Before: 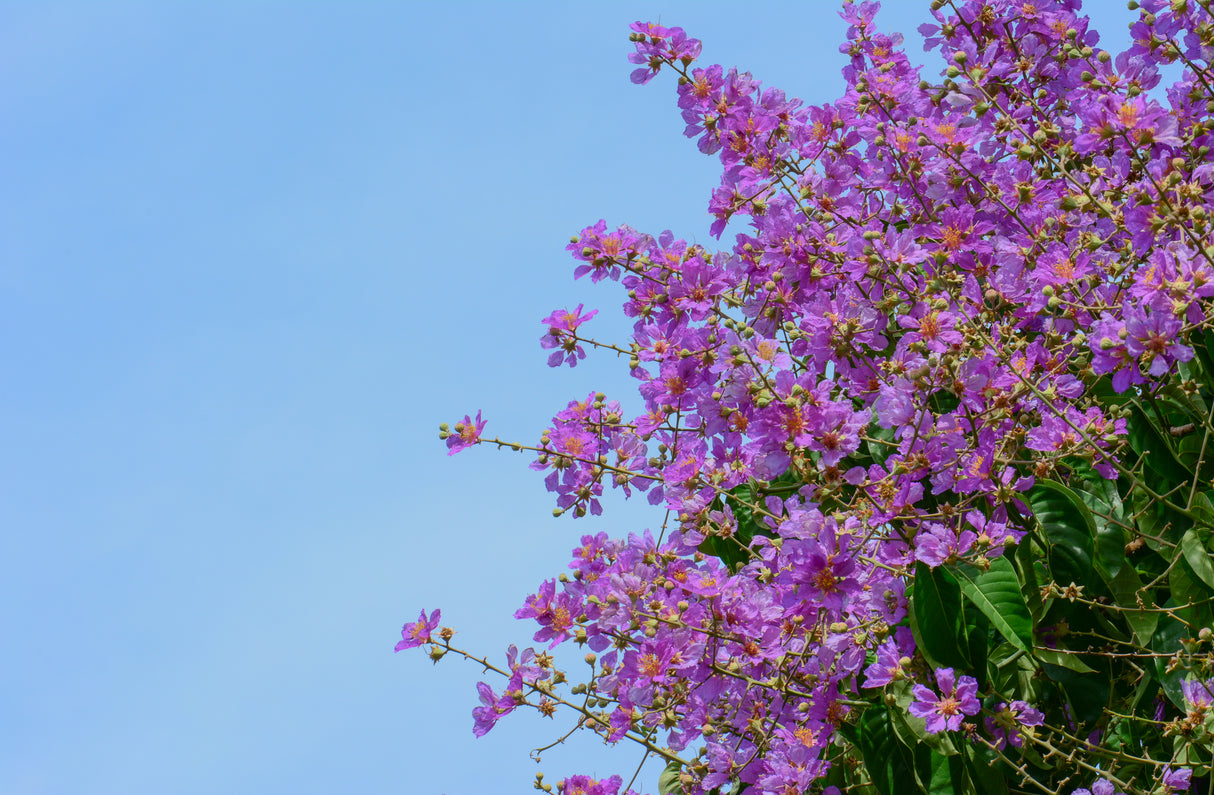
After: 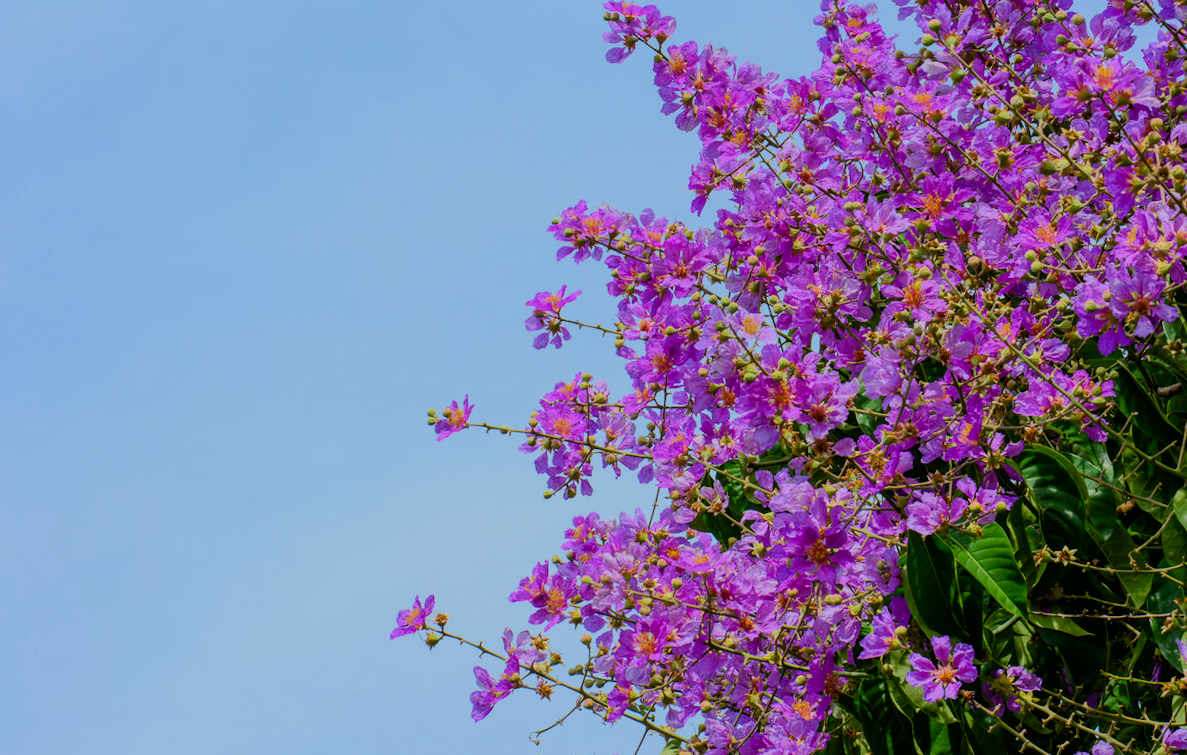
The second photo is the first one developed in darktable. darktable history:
color balance rgb: linear chroma grading › global chroma 8.33%, perceptual saturation grading › global saturation 18.52%, global vibrance 7.87%
rotate and perspective: rotation -2°, crop left 0.022, crop right 0.978, crop top 0.049, crop bottom 0.951
filmic rgb: black relative exposure -7.65 EV, hardness 4.02, contrast 1.1, highlights saturation mix -30%
